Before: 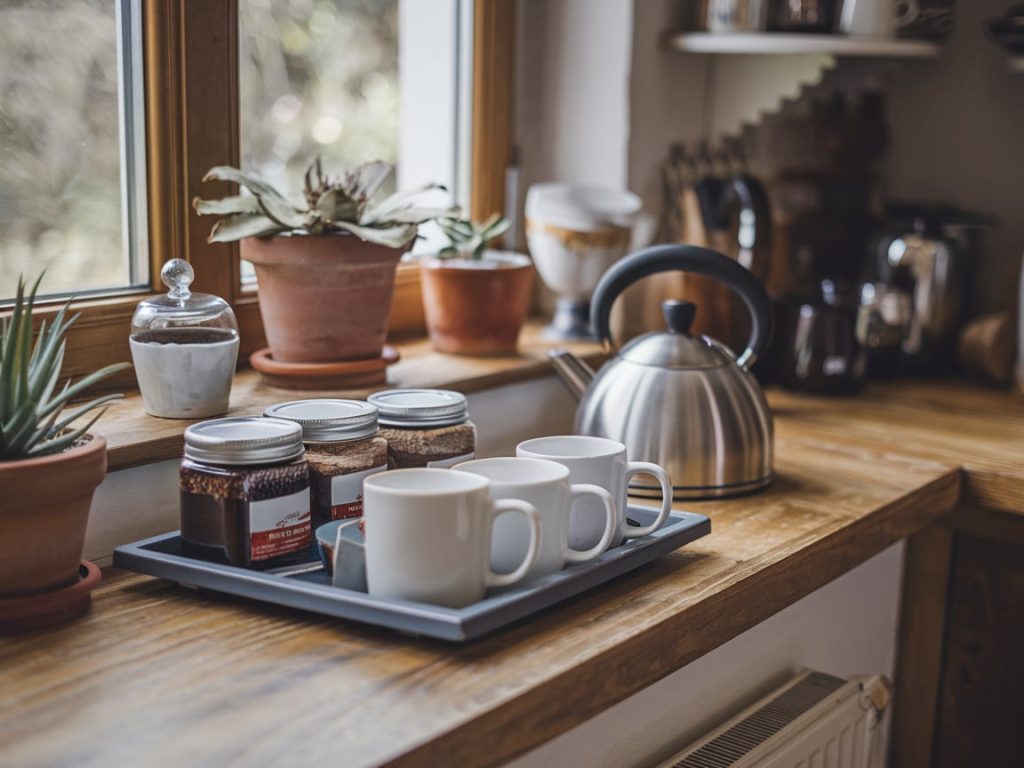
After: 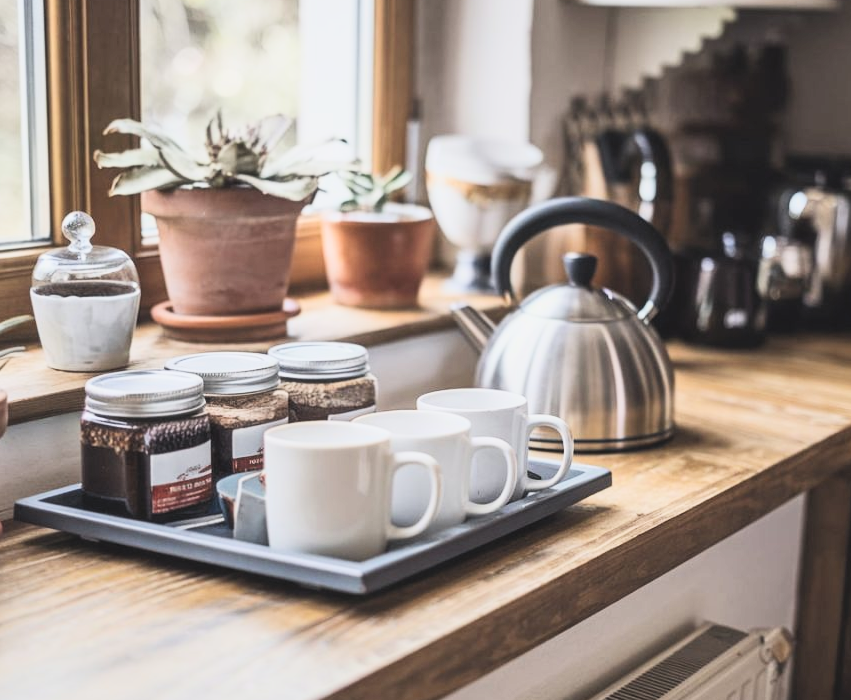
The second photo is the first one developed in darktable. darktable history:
filmic rgb: black relative exposure -8.49 EV, white relative exposure 5.53 EV, hardness 3.38, contrast 1.015
contrast brightness saturation: contrast 0.376, brightness 0.515
crop: left 9.761%, top 6.221%, right 7.125%, bottom 2.554%
haze removal: strength -0.043, adaptive false
